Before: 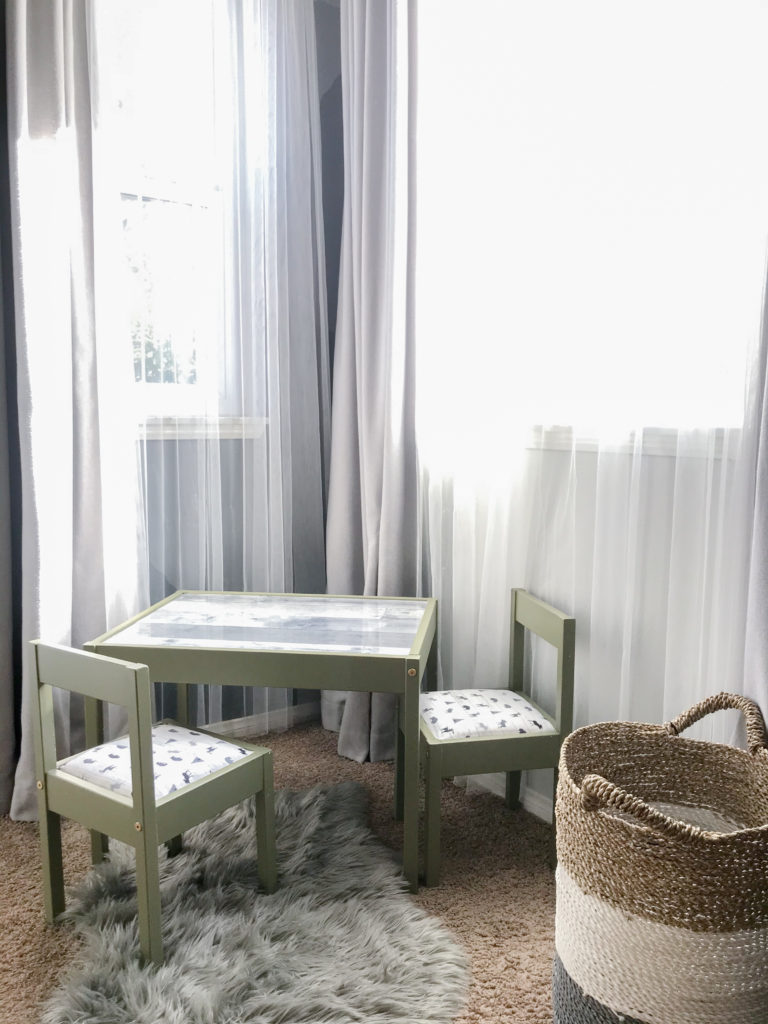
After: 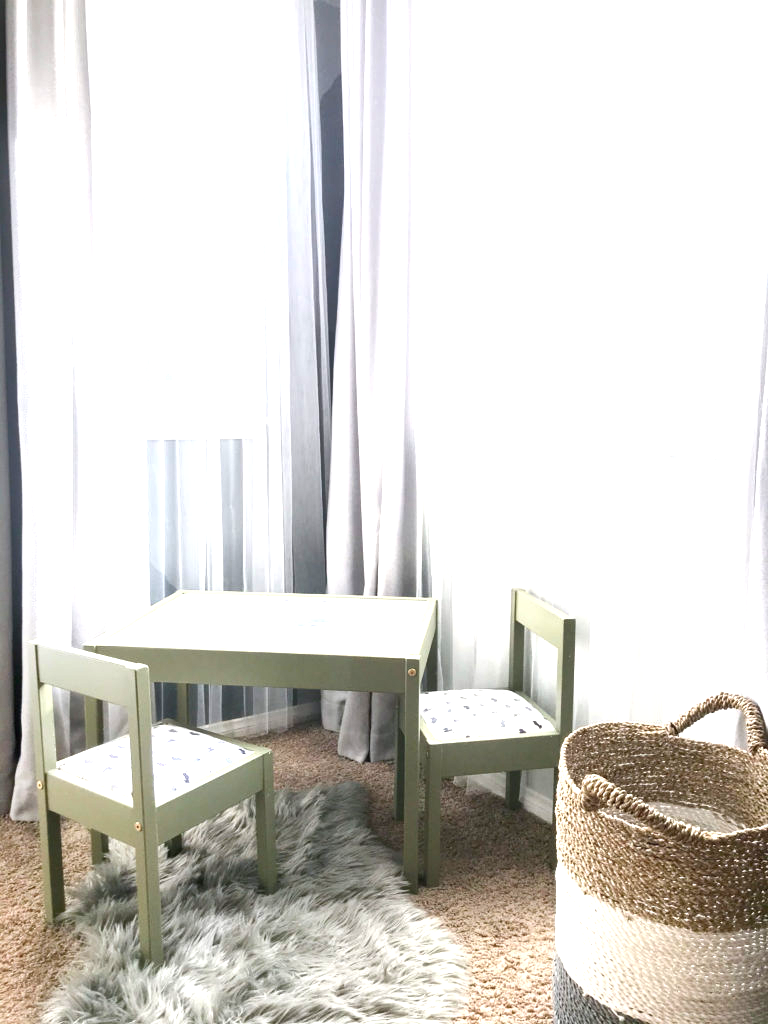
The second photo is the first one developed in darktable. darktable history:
exposure: black level correction 0, exposure 1.199 EV, compensate highlight preservation false
shadows and highlights: shadows 74.16, highlights -24.85, soften with gaussian
